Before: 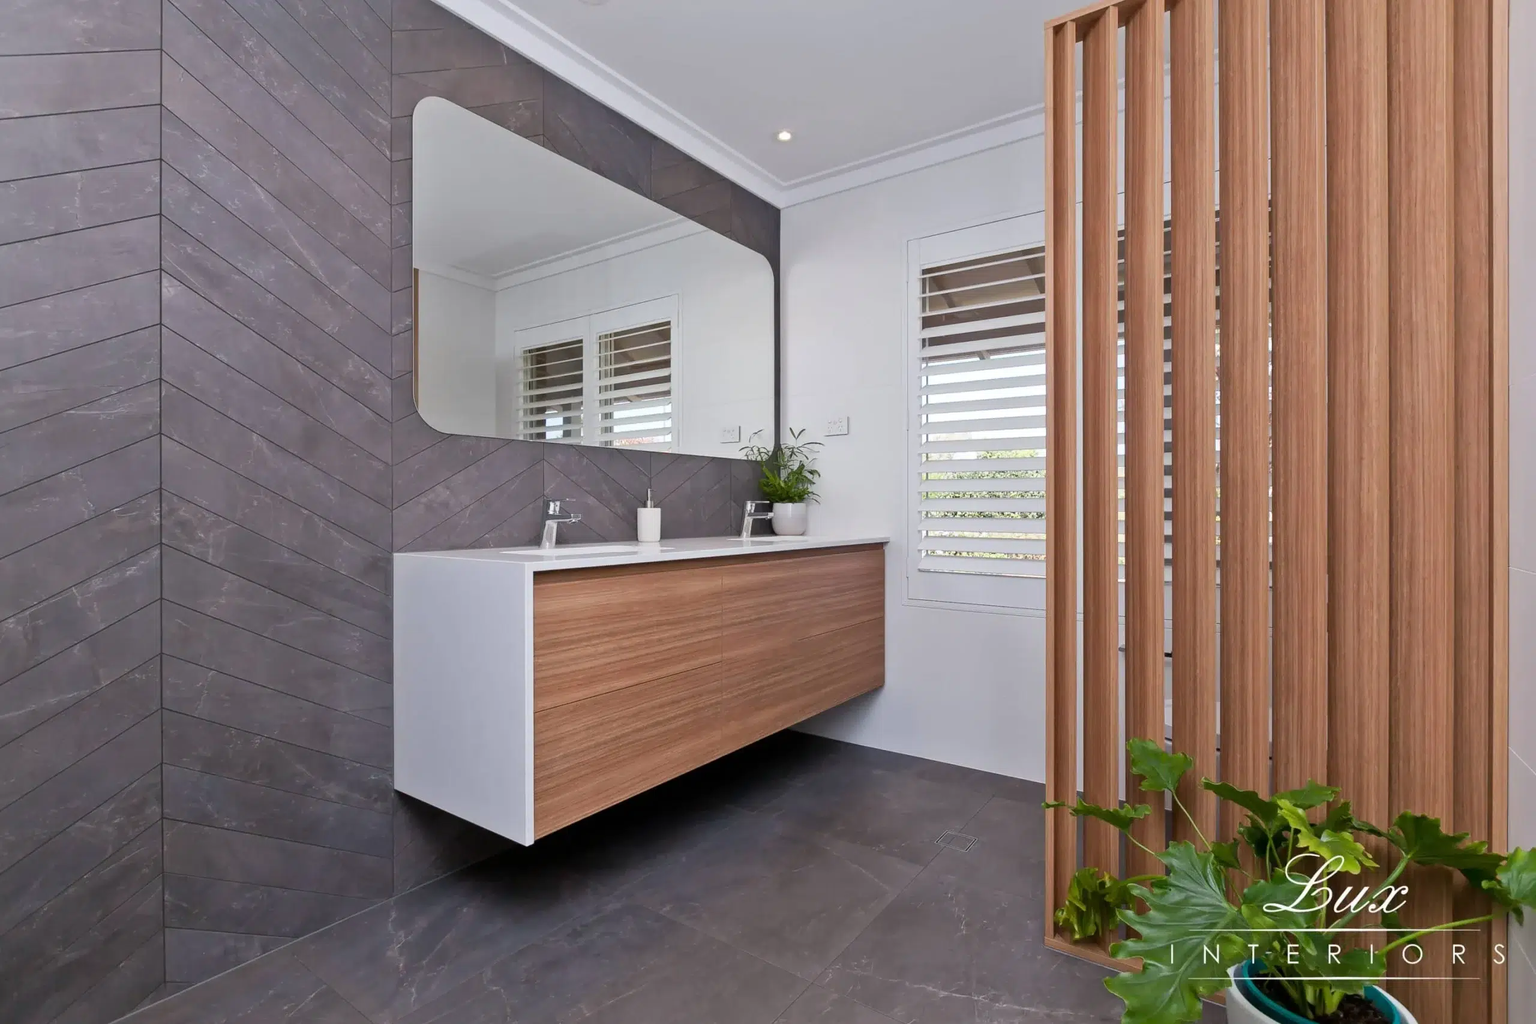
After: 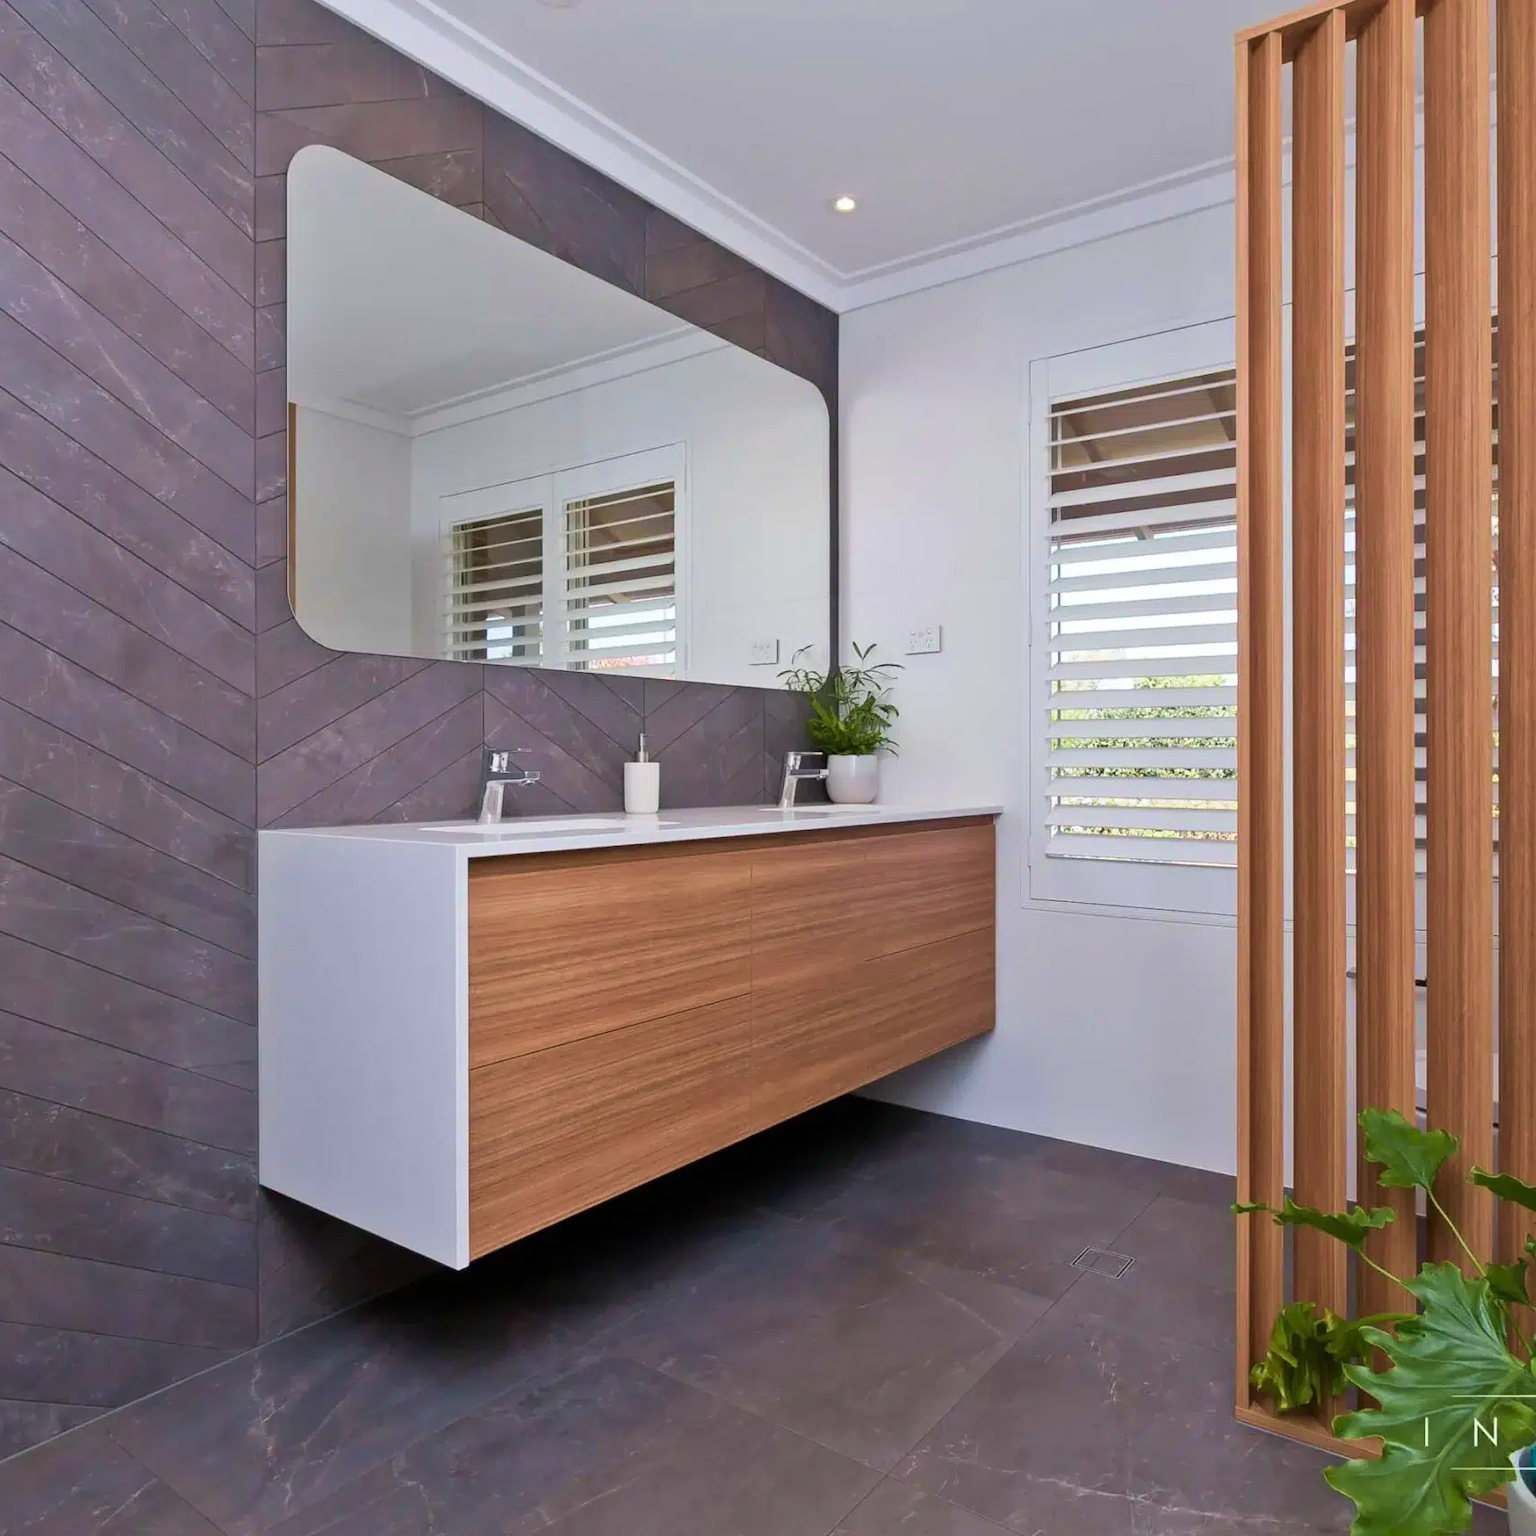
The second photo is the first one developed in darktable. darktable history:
velvia: strength 45%
crop and rotate: left 14.436%, right 18.898%
